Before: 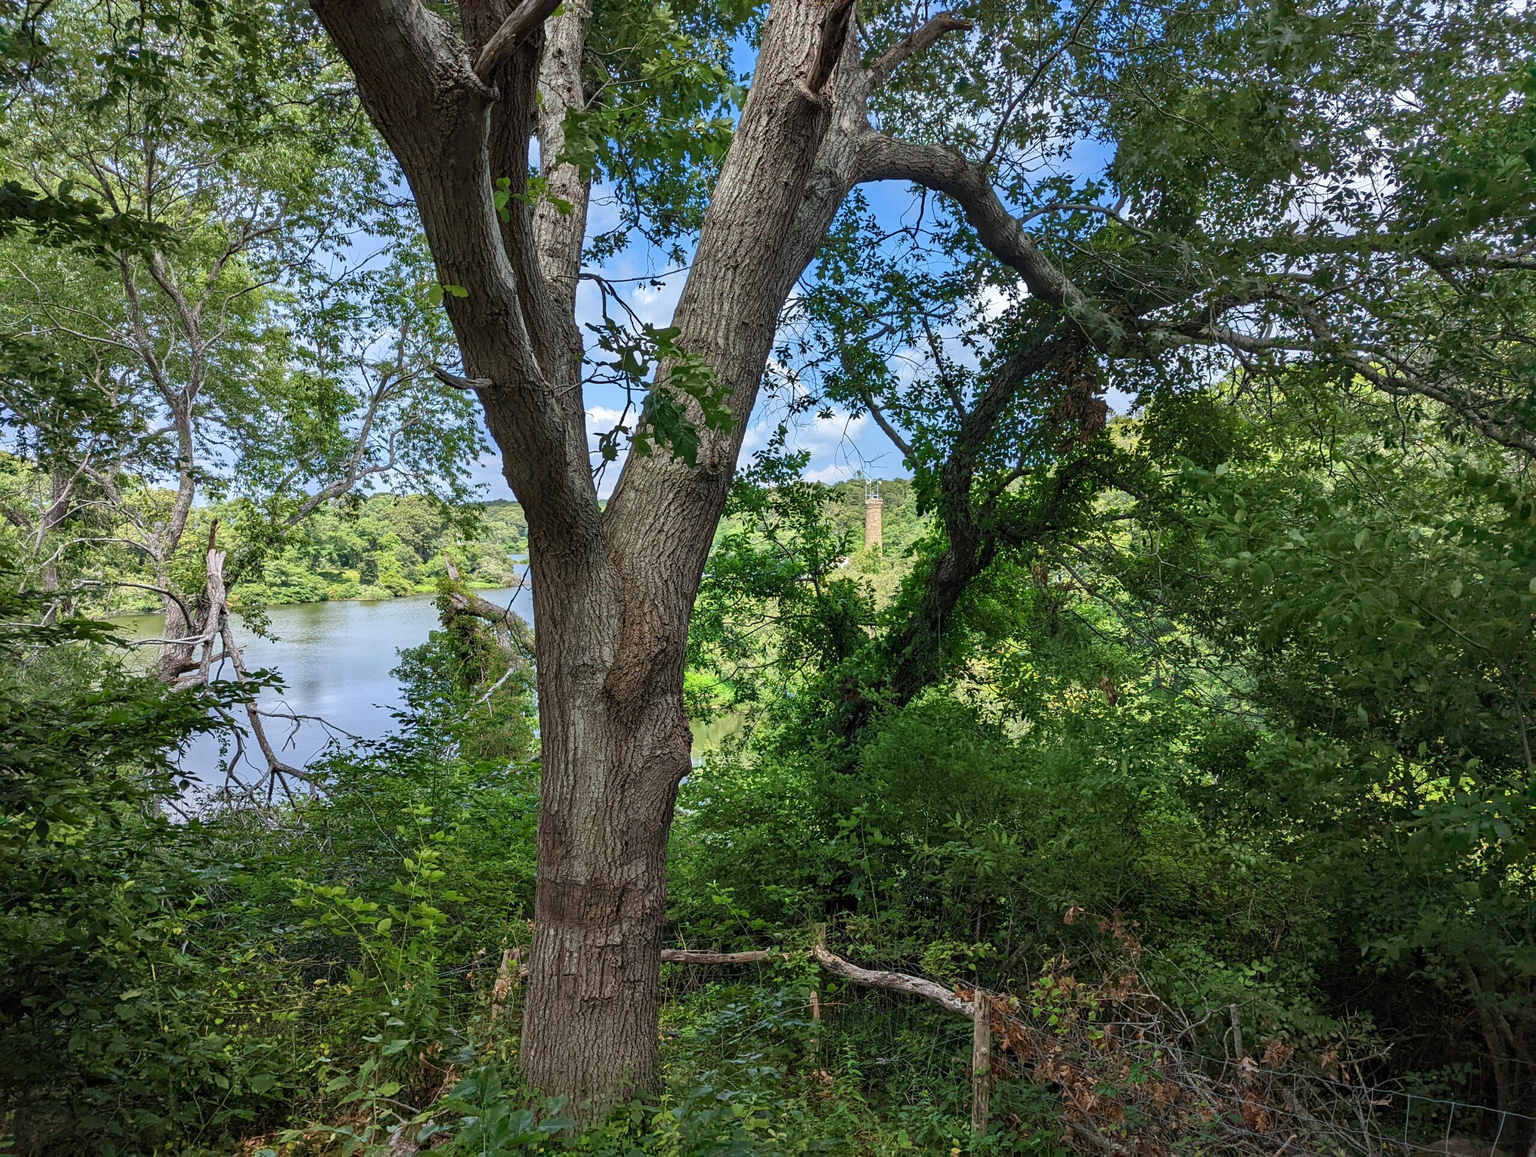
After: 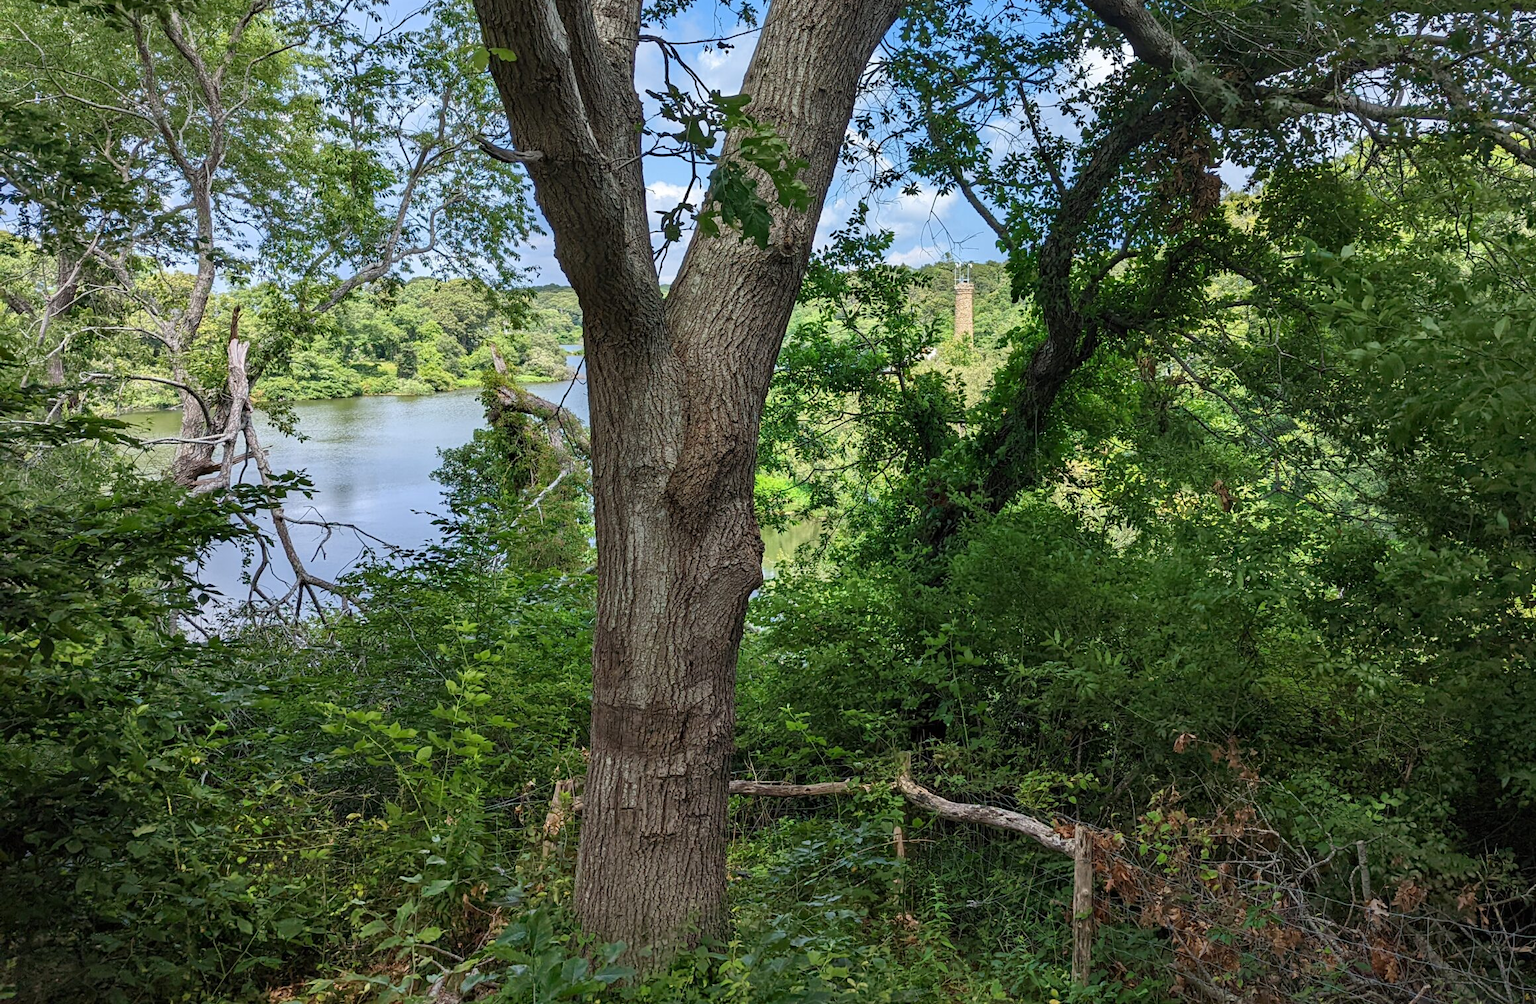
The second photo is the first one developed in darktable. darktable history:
crop: top 20.906%, right 9.314%, bottom 0.315%
